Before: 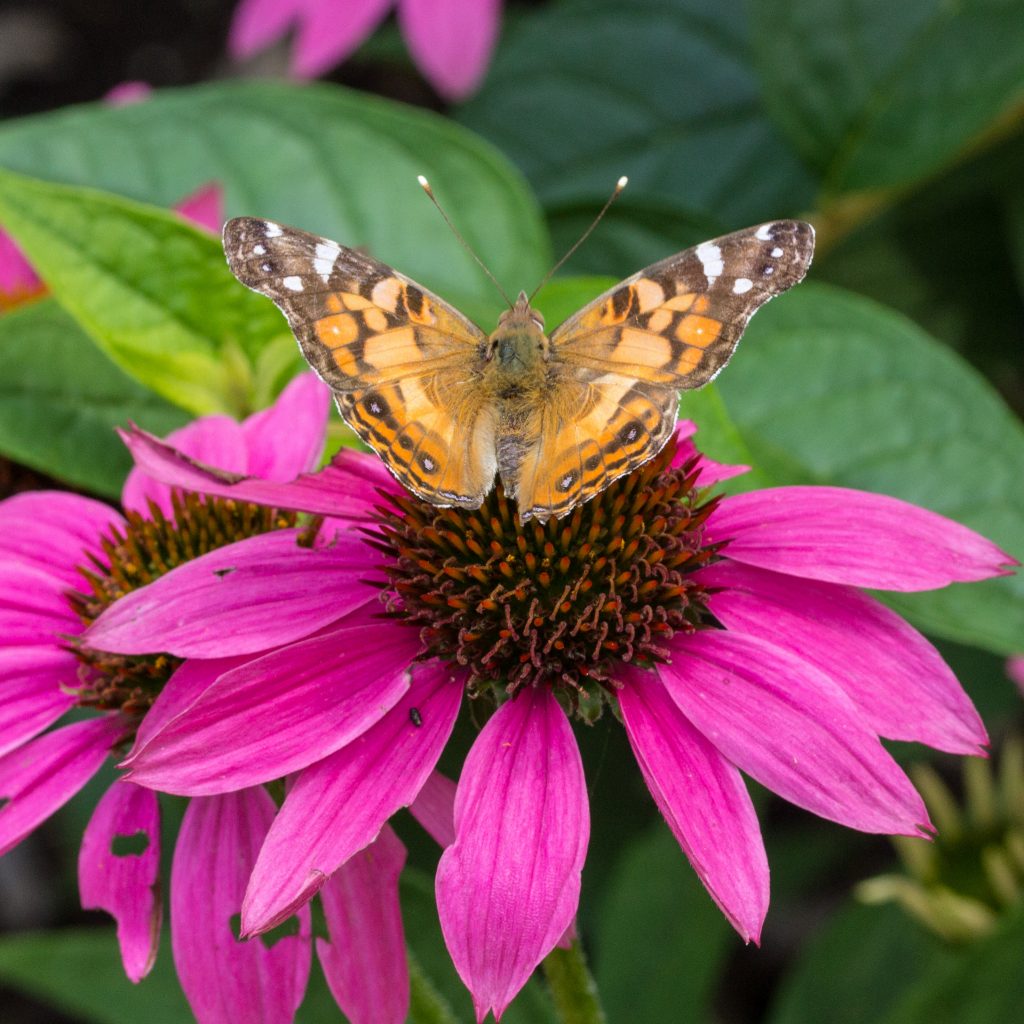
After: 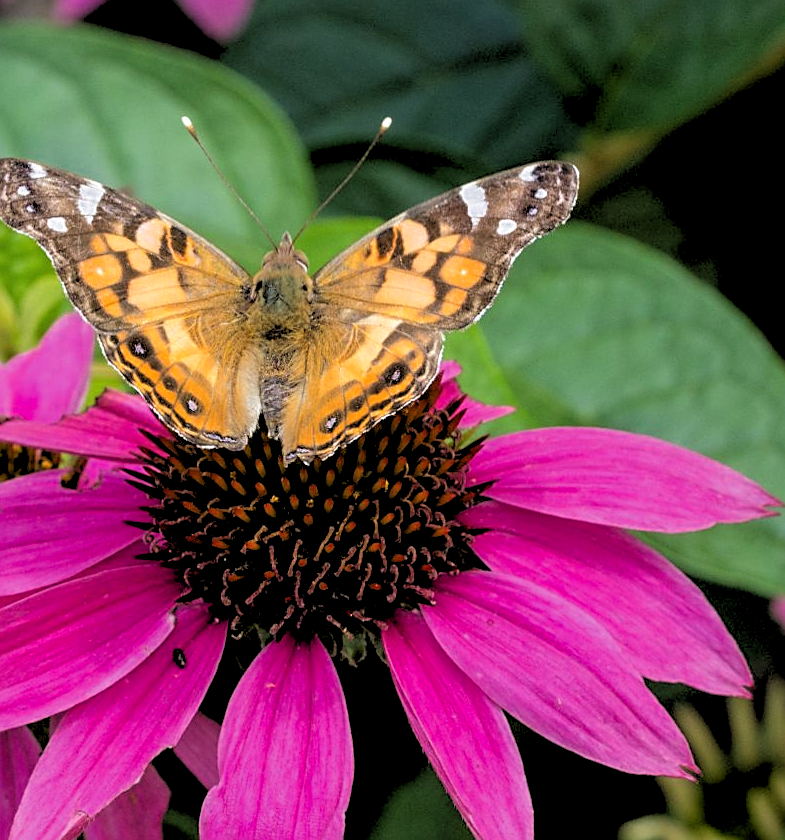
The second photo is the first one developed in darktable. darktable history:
rgb levels: levels [[0.029, 0.461, 0.922], [0, 0.5, 1], [0, 0.5, 1]]
crop: left 23.095%, top 5.827%, bottom 11.854%
color zones: curves: ch0 [(0, 0.497) (0.143, 0.5) (0.286, 0.5) (0.429, 0.483) (0.571, 0.116) (0.714, -0.006) (0.857, 0.28) (1, 0.497)]
sharpen: on, module defaults
exposure: compensate highlight preservation false
white balance: emerald 1
